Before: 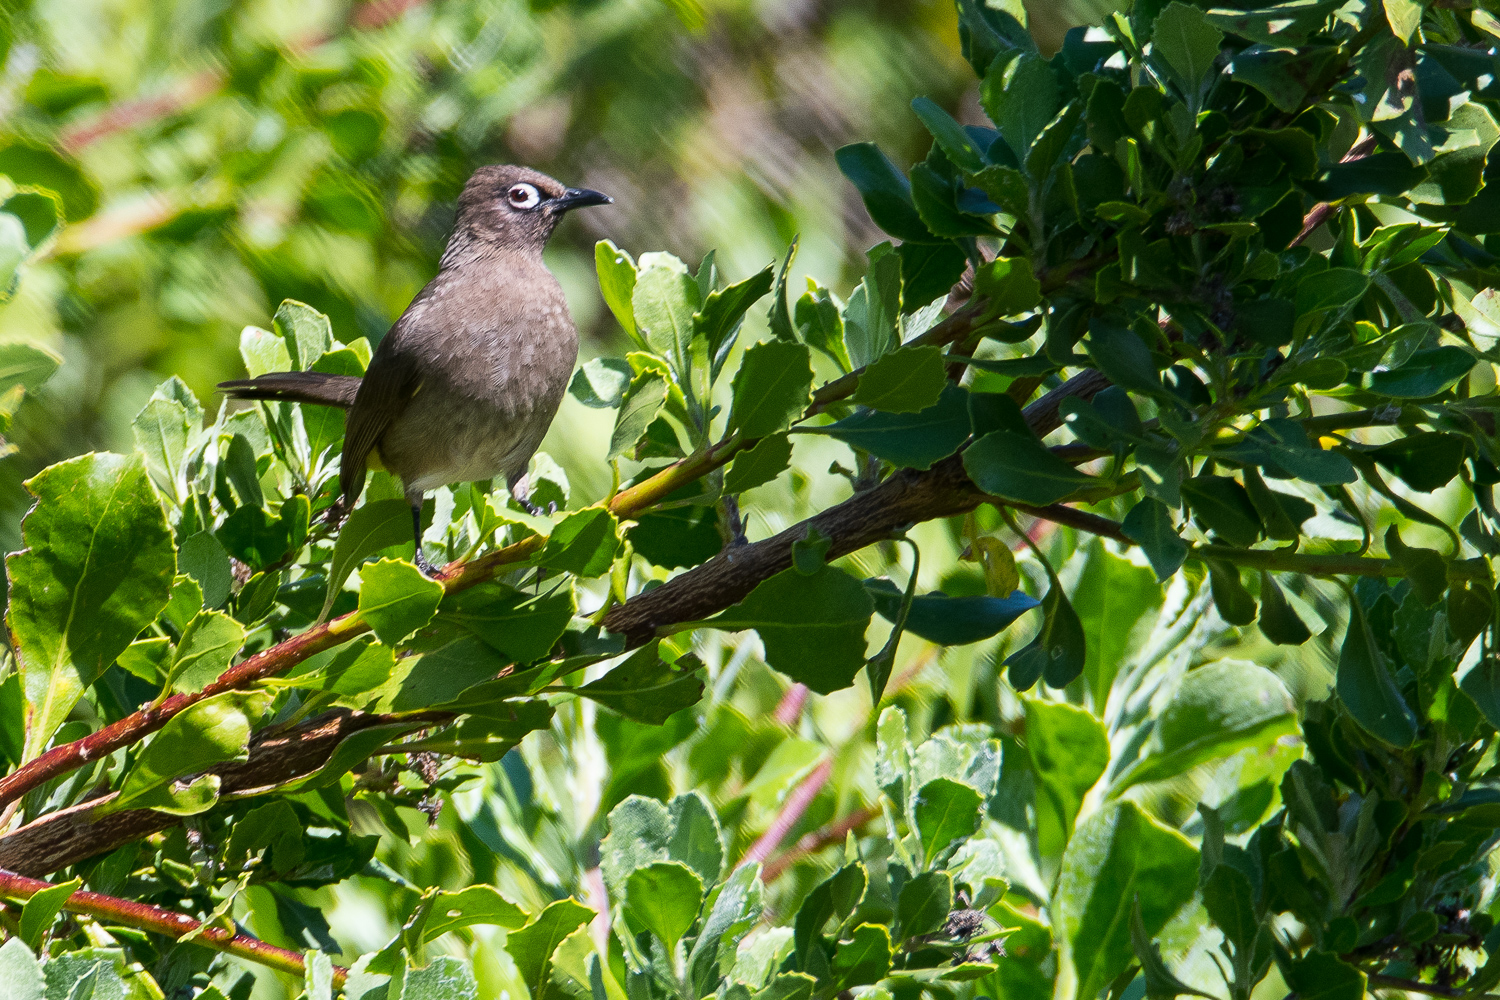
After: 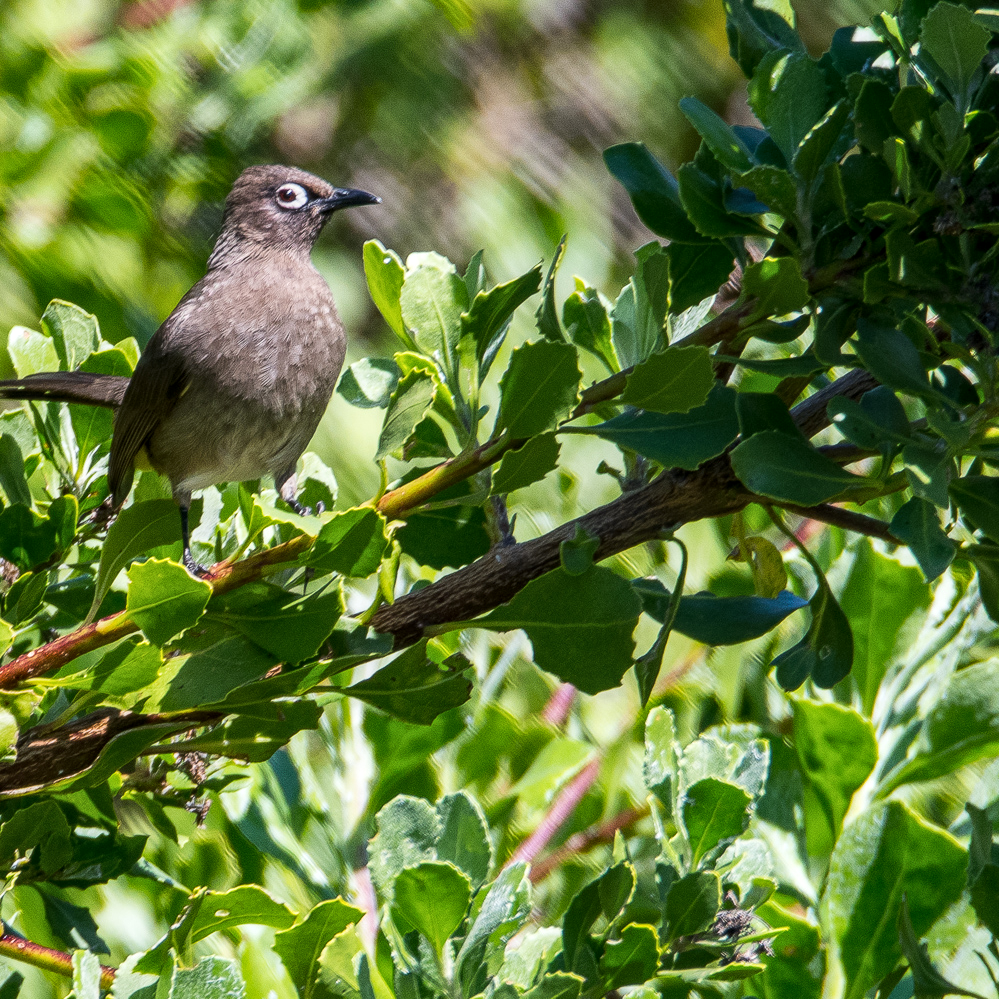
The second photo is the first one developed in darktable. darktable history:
crop and rotate: left 15.597%, right 17.756%
local contrast: on, module defaults
